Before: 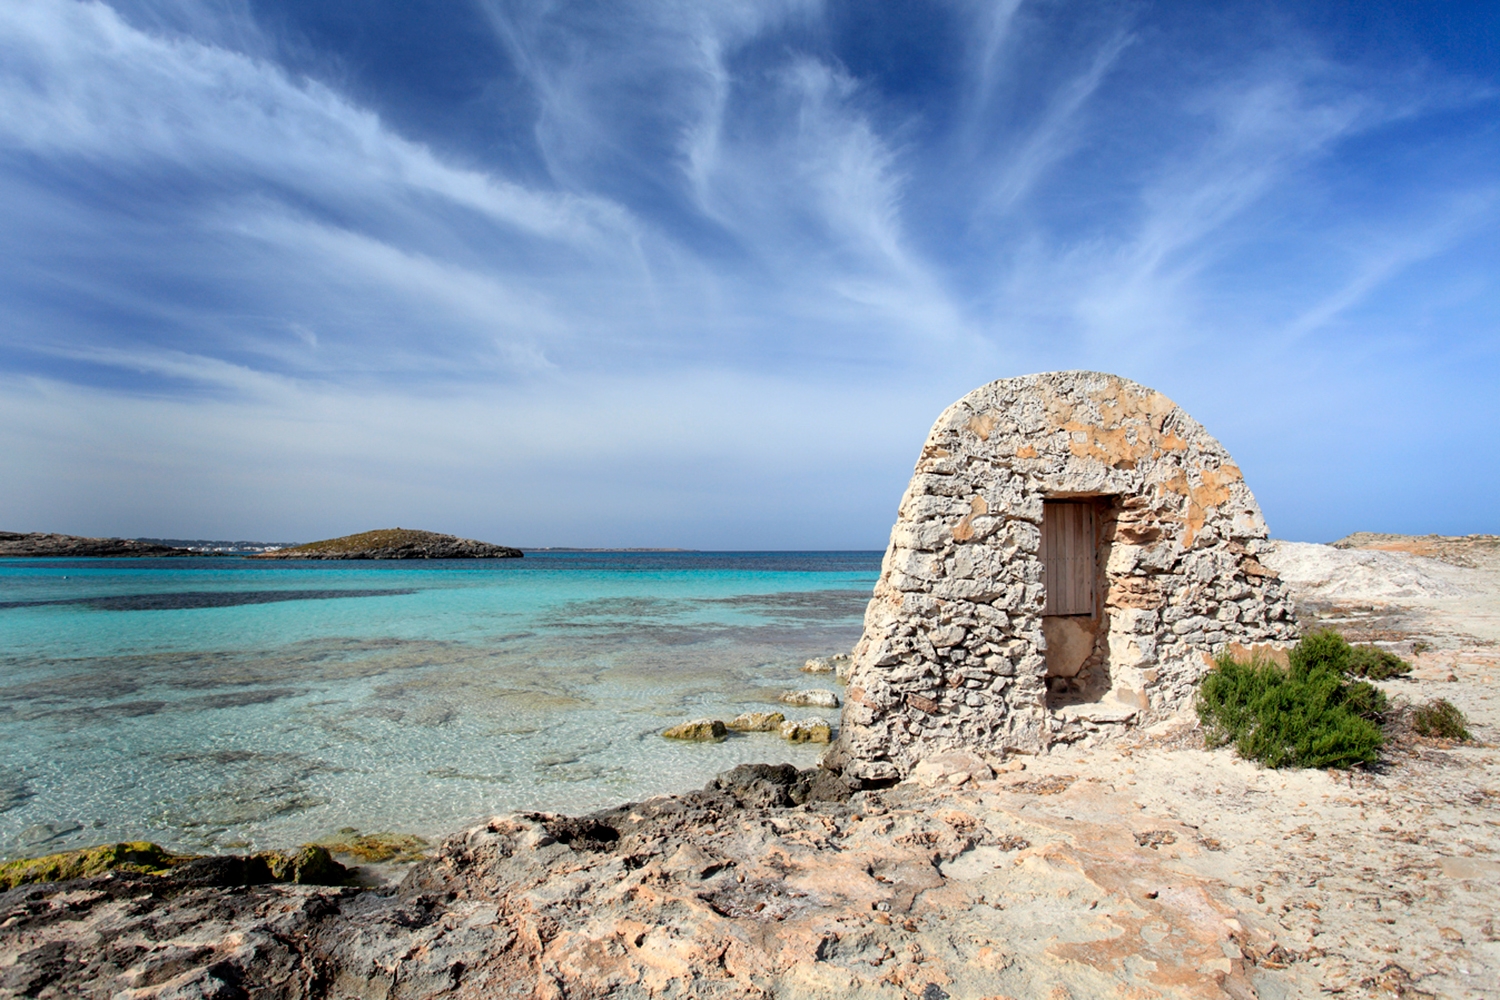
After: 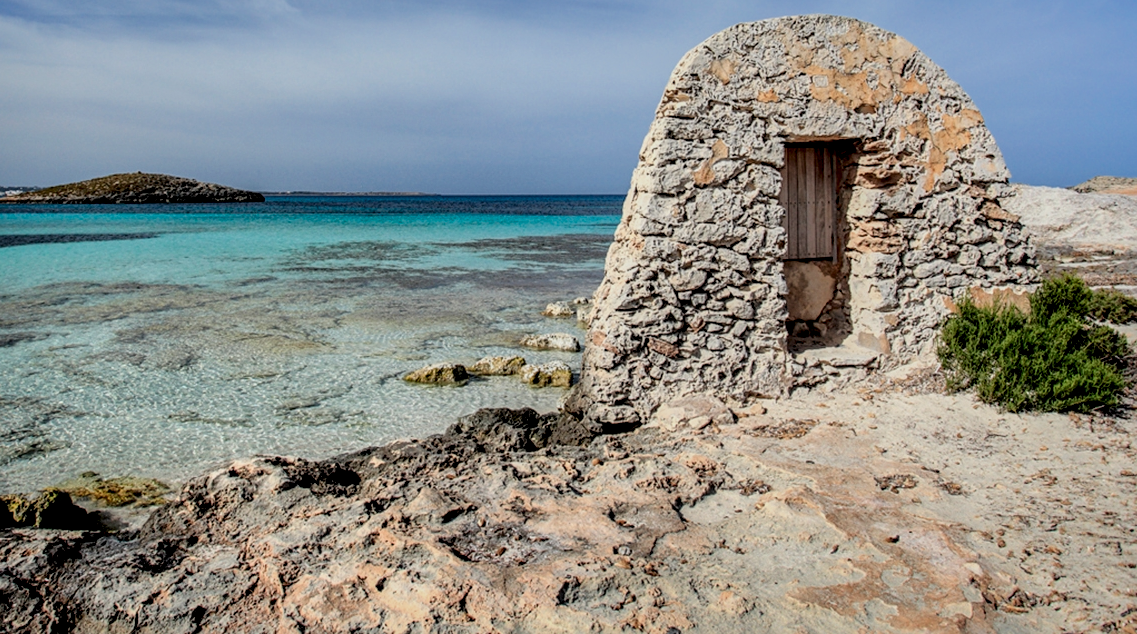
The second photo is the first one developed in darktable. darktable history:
local contrast: highlights 2%, shadows 2%, detail 182%
sharpen: amount 0.201
crop and rotate: left 17.315%, top 35.606%, right 6.823%, bottom 0.967%
shadows and highlights: shadows 39.55, highlights -59.8
filmic rgb: black relative exposure -7.65 EV, white relative exposure 4.56 EV, threshold 2.95 EV, hardness 3.61, color science v6 (2022), iterations of high-quality reconstruction 0, enable highlight reconstruction true
color zones: curves: ch0 [(0, 0.558) (0.143, 0.559) (0.286, 0.529) (0.429, 0.505) (0.571, 0.5) (0.714, 0.5) (0.857, 0.5) (1, 0.558)]; ch1 [(0, 0.469) (0.01, 0.469) (0.12, 0.446) (0.248, 0.469) (0.5, 0.5) (0.748, 0.5) (0.99, 0.469) (1, 0.469)]
